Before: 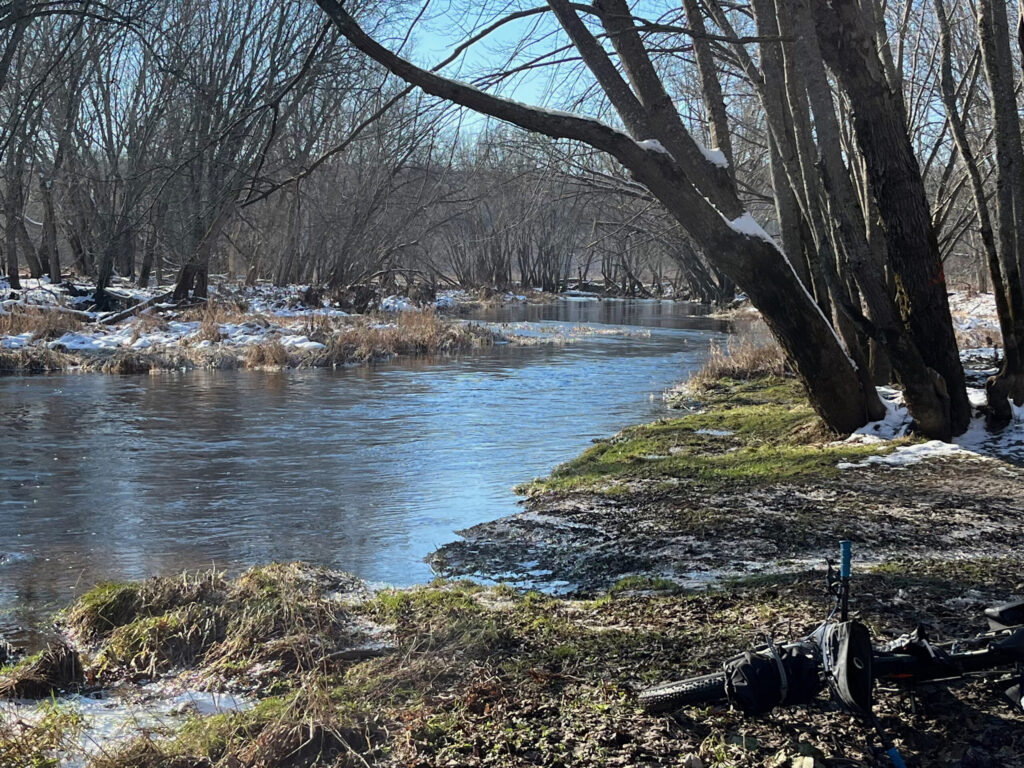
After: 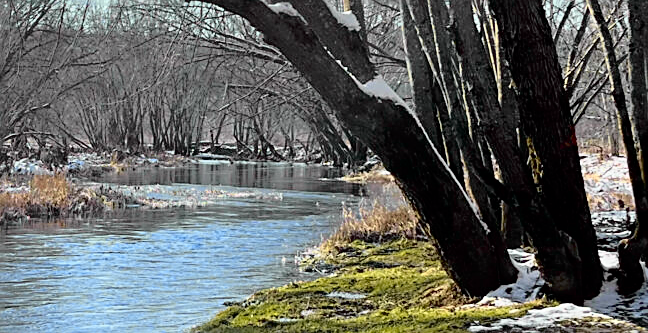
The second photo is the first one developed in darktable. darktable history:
tone curve: curves: ch0 [(0, 0) (0.062, 0.023) (0.168, 0.142) (0.359, 0.44) (0.469, 0.544) (0.634, 0.722) (0.839, 0.909) (0.998, 0.978)]; ch1 [(0, 0) (0.437, 0.453) (0.472, 0.47) (0.502, 0.504) (0.527, 0.546) (0.568, 0.619) (0.608, 0.665) (0.669, 0.748) (0.859, 0.899) (1, 1)]; ch2 [(0, 0) (0.33, 0.301) (0.421, 0.443) (0.473, 0.498) (0.509, 0.5) (0.535, 0.564) (0.575, 0.625) (0.608, 0.676) (1, 1)], color space Lab, independent channels, preserve colors none
crop: left 36.028%, top 17.927%, right 0.62%, bottom 38.681%
sharpen: on, module defaults
shadows and highlights: radius 109.31, shadows 23.94, highlights -59.57, low approximation 0.01, soften with gaussian
